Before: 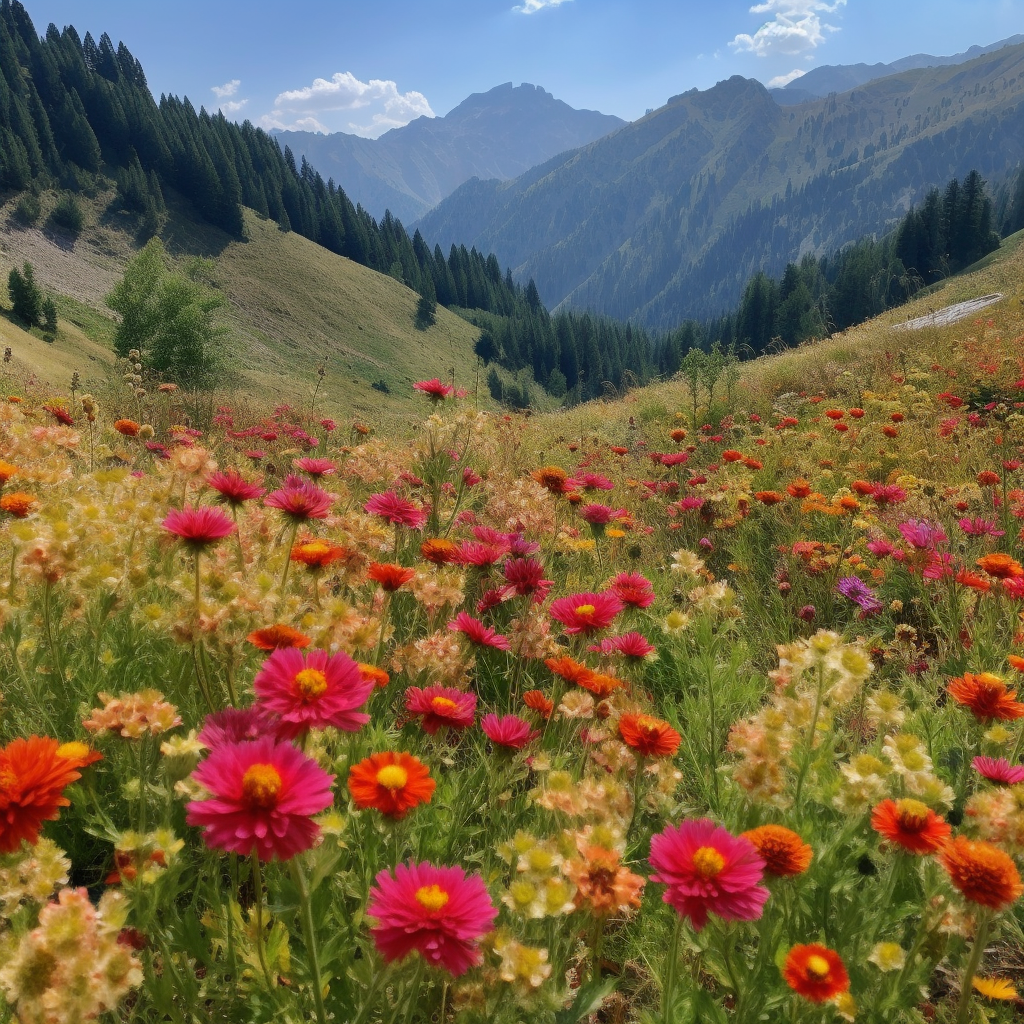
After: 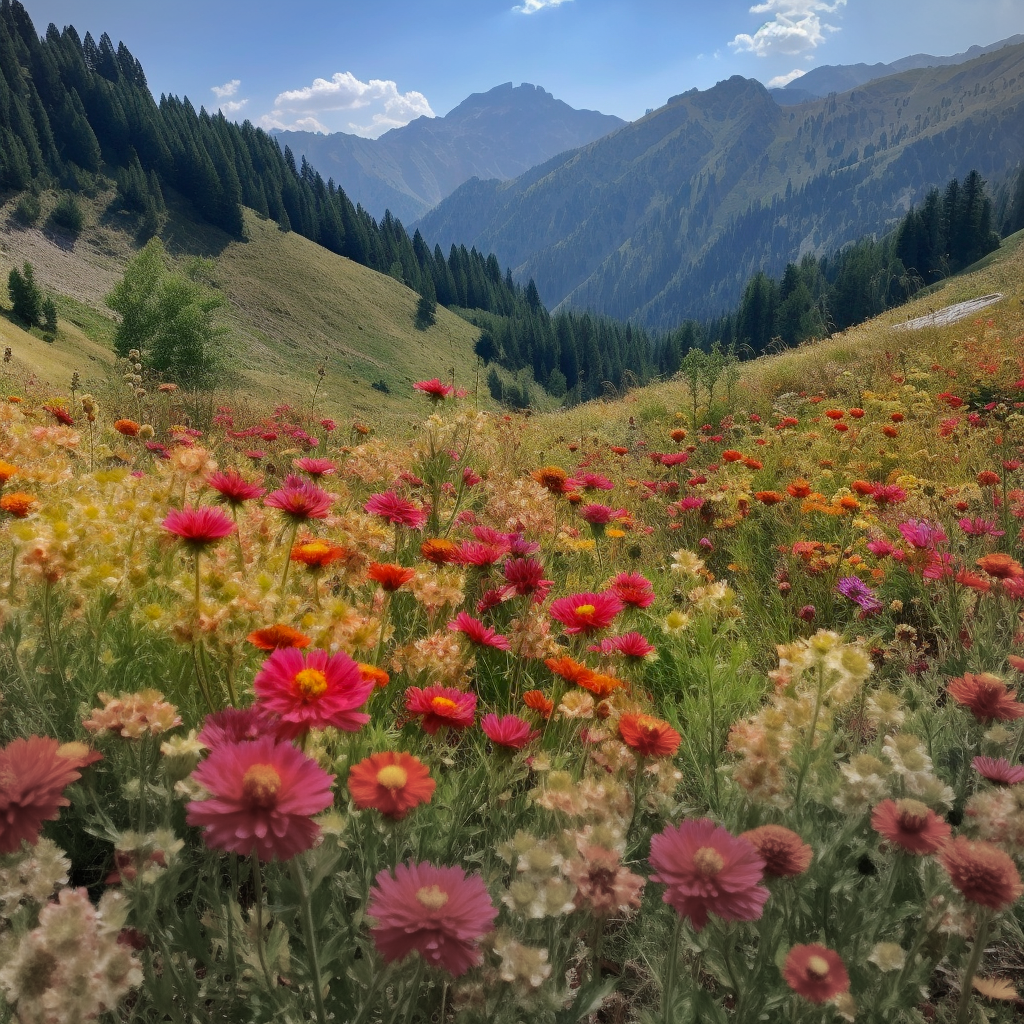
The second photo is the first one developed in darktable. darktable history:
haze removal: compatibility mode true, adaptive false
vignetting: fall-off start 99.75%, brightness -0.274, center (-0.068, -0.305), width/height ratio 1.322
